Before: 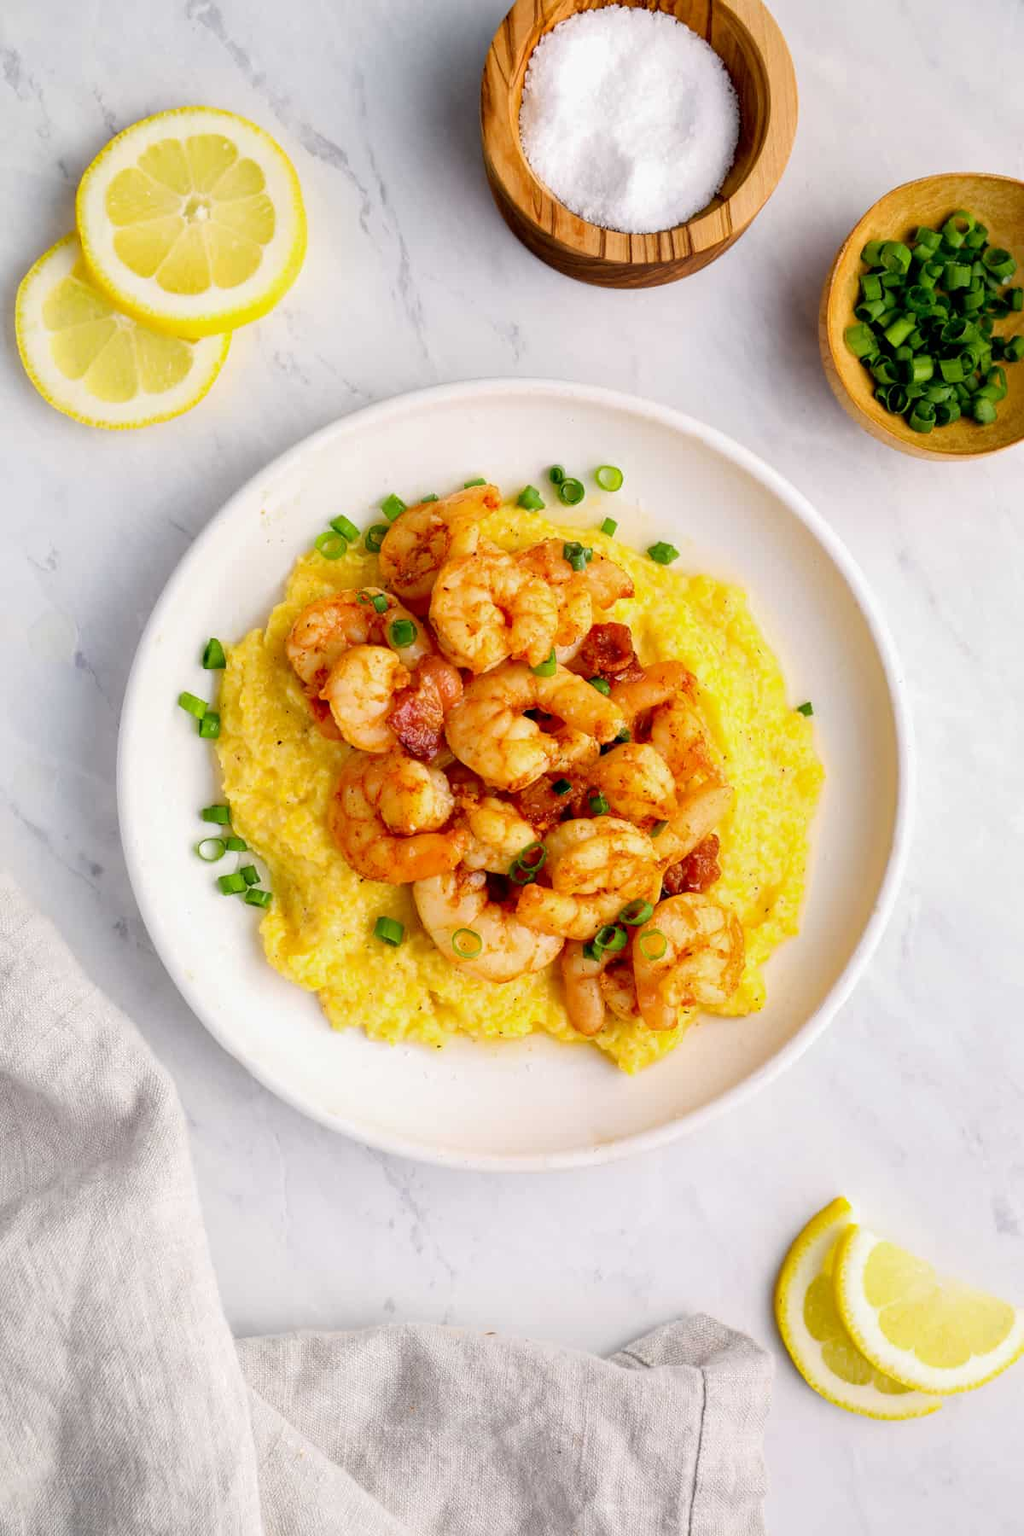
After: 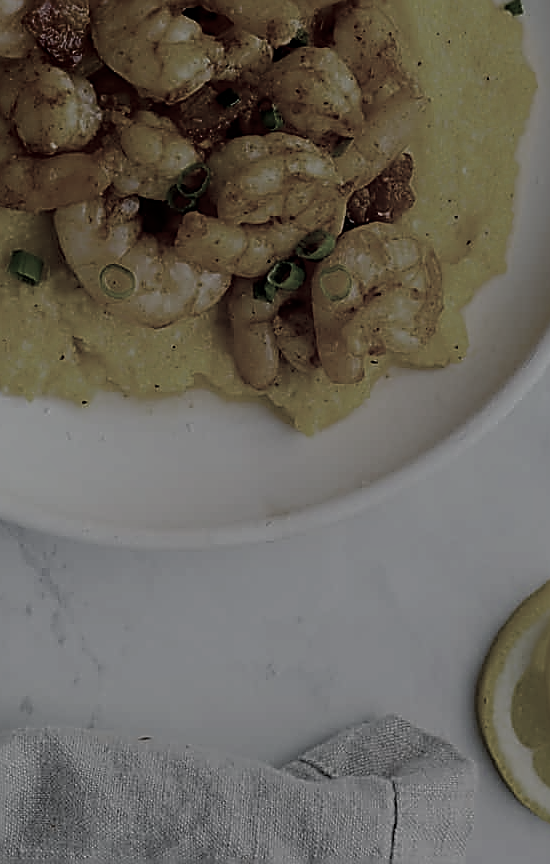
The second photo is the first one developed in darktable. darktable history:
color correction: highlights b* 0.001, saturation 0.291
shadows and highlights: shadows -60.54, white point adjustment -5.05, highlights 60.38, highlights color adjustment 0.409%
sharpen: amount 1.849
exposure: exposure -2.362 EV, compensate highlight preservation false
crop: left 35.914%, top 45.822%, right 18.172%, bottom 6.154%
color balance rgb: shadows lift › chroma 5.259%, shadows lift › hue 237.2°, linear chroma grading › shadows -8.138%, linear chroma grading › global chroma 9.92%, perceptual saturation grading › global saturation 24.952%, saturation formula JzAzBz (2021)
base curve: curves: ch0 [(0, 0) (0.557, 0.834) (1, 1)], preserve colors none
